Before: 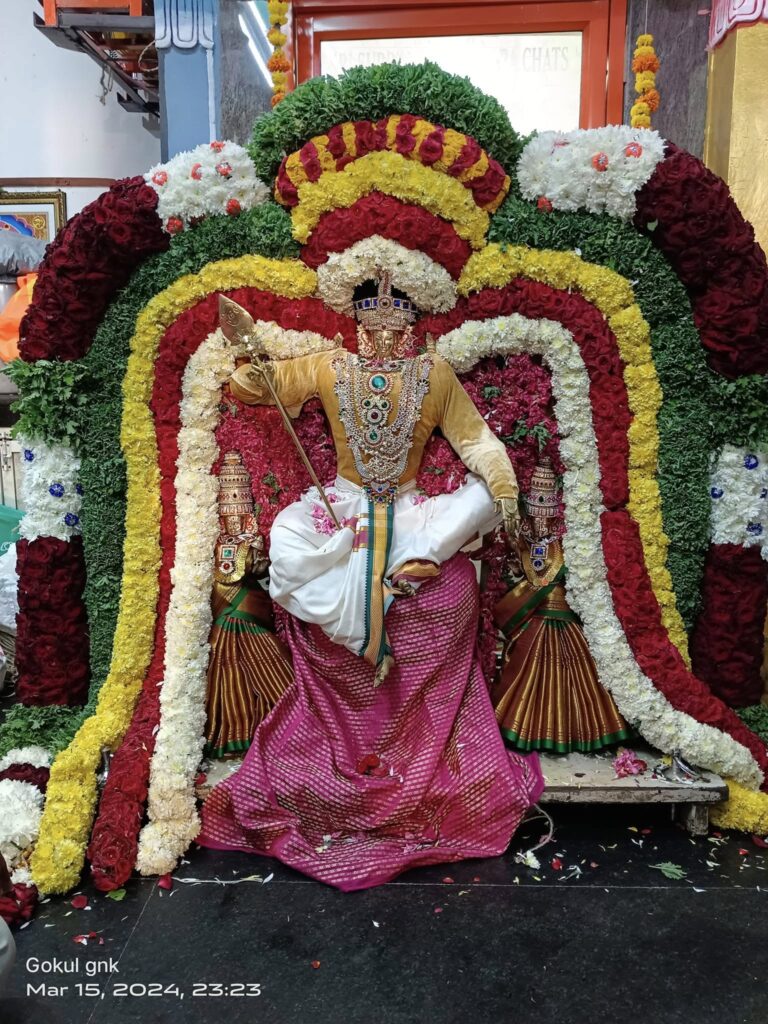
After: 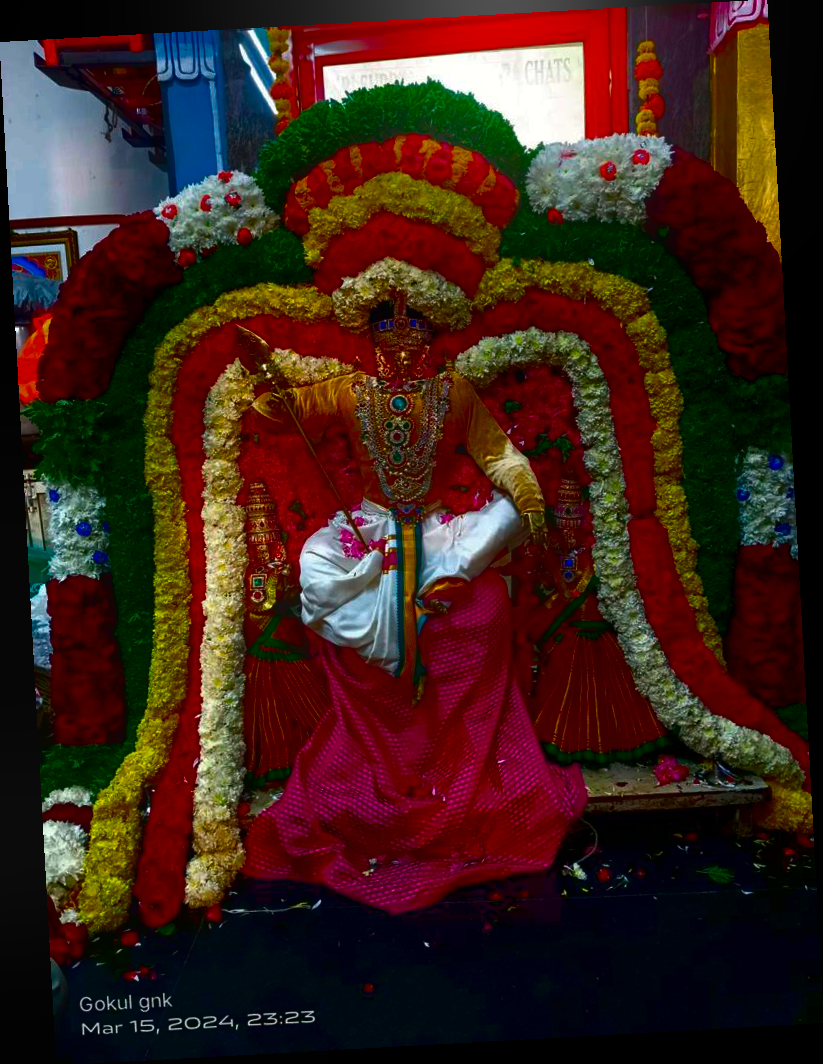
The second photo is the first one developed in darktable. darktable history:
rotate and perspective: rotation -3.18°, automatic cropping off
bloom: on, module defaults
contrast brightness saturation: brightness -1, saturation 1
